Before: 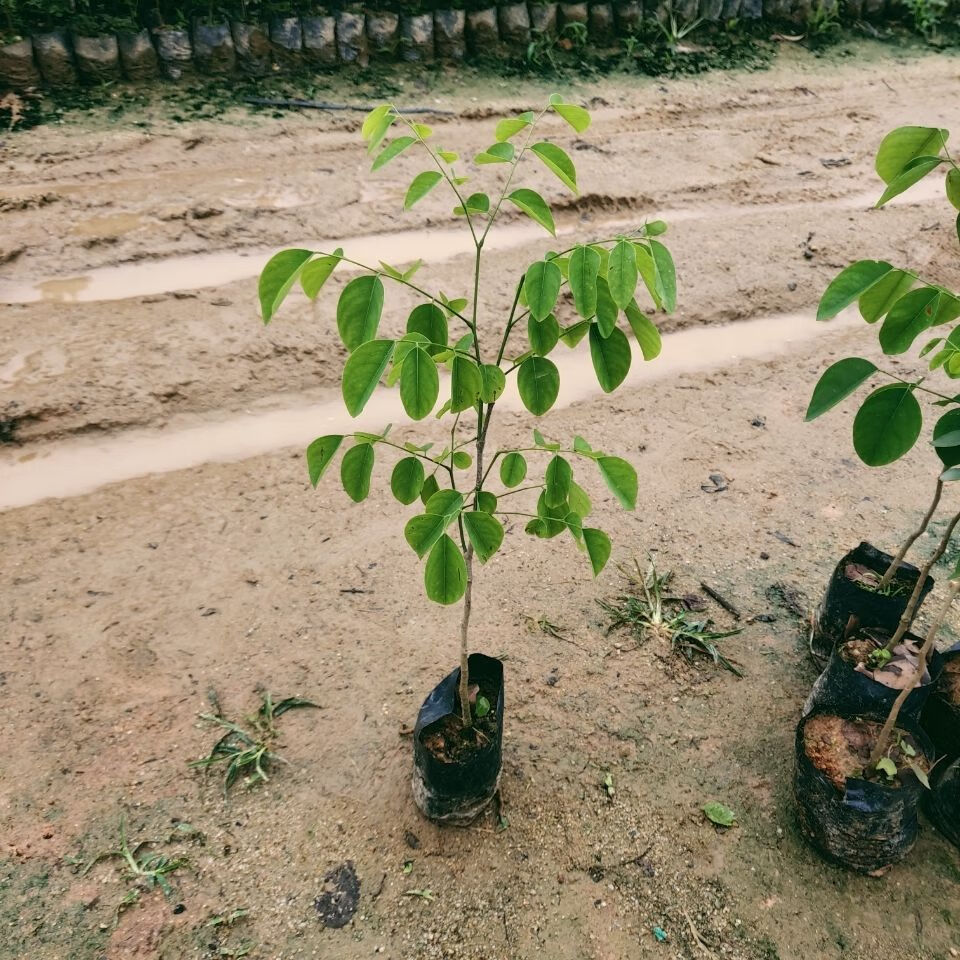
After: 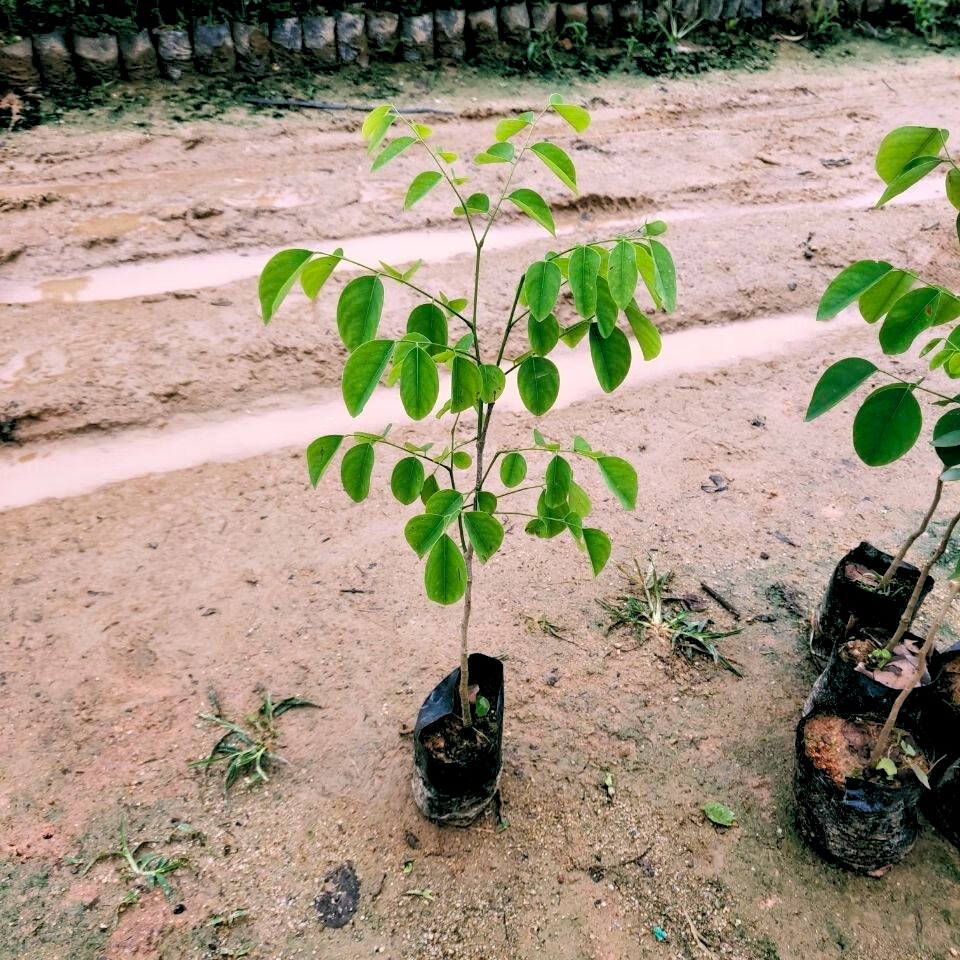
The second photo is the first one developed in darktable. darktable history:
white balance: red 1.004, blue 1.096
rgb levels: levels [[0.013, 0.434, 0.89], [0, 0.5, 1], [0, 0.5, 1]]
